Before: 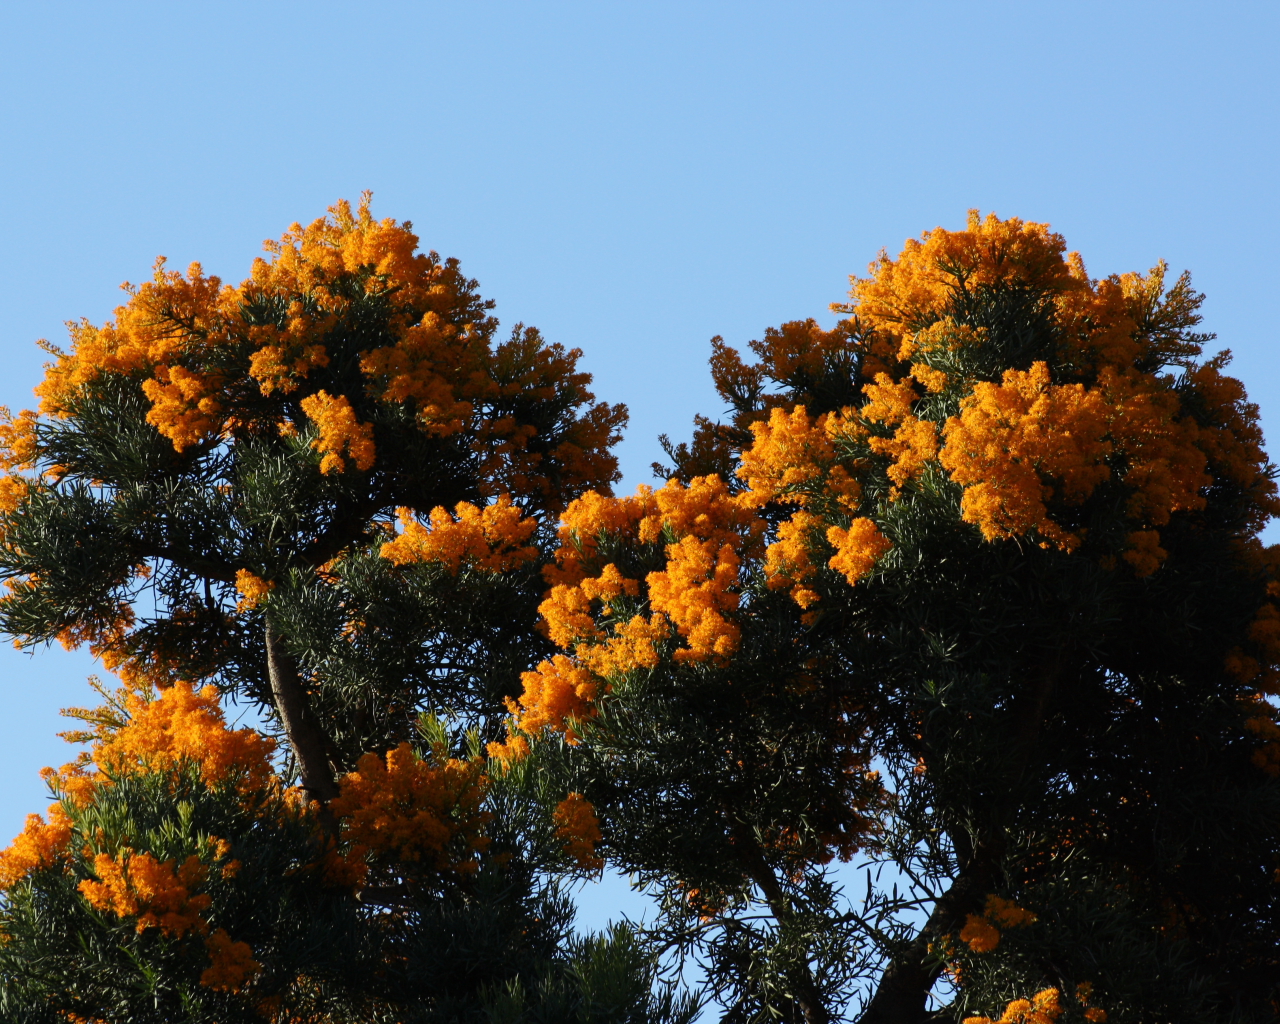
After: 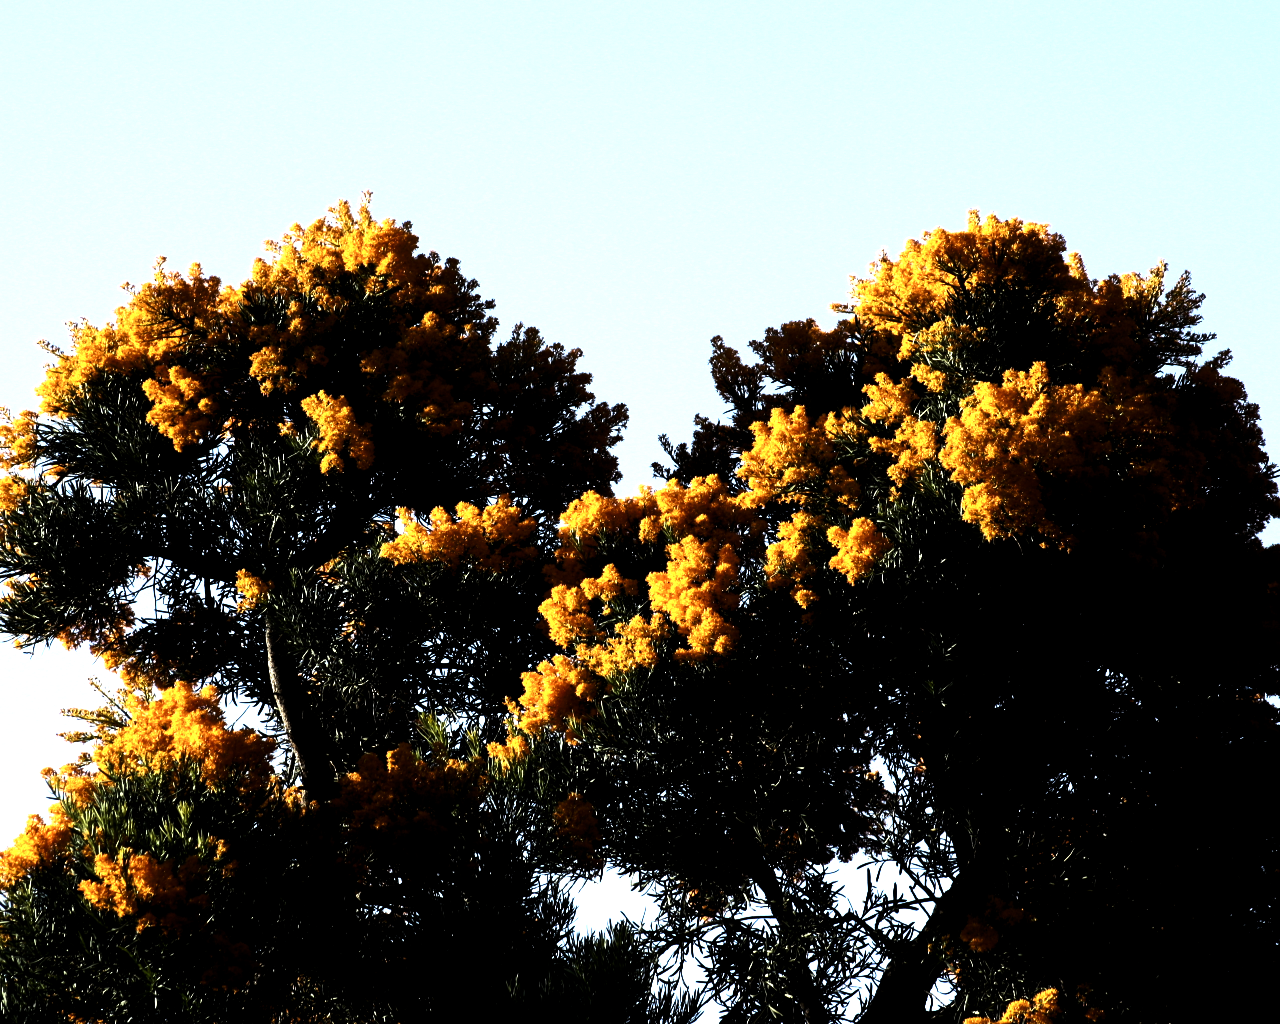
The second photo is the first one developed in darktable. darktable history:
contrast brightness saturation: contrast 0.28
levels: levels [0.044, 0.475, 0.791]
